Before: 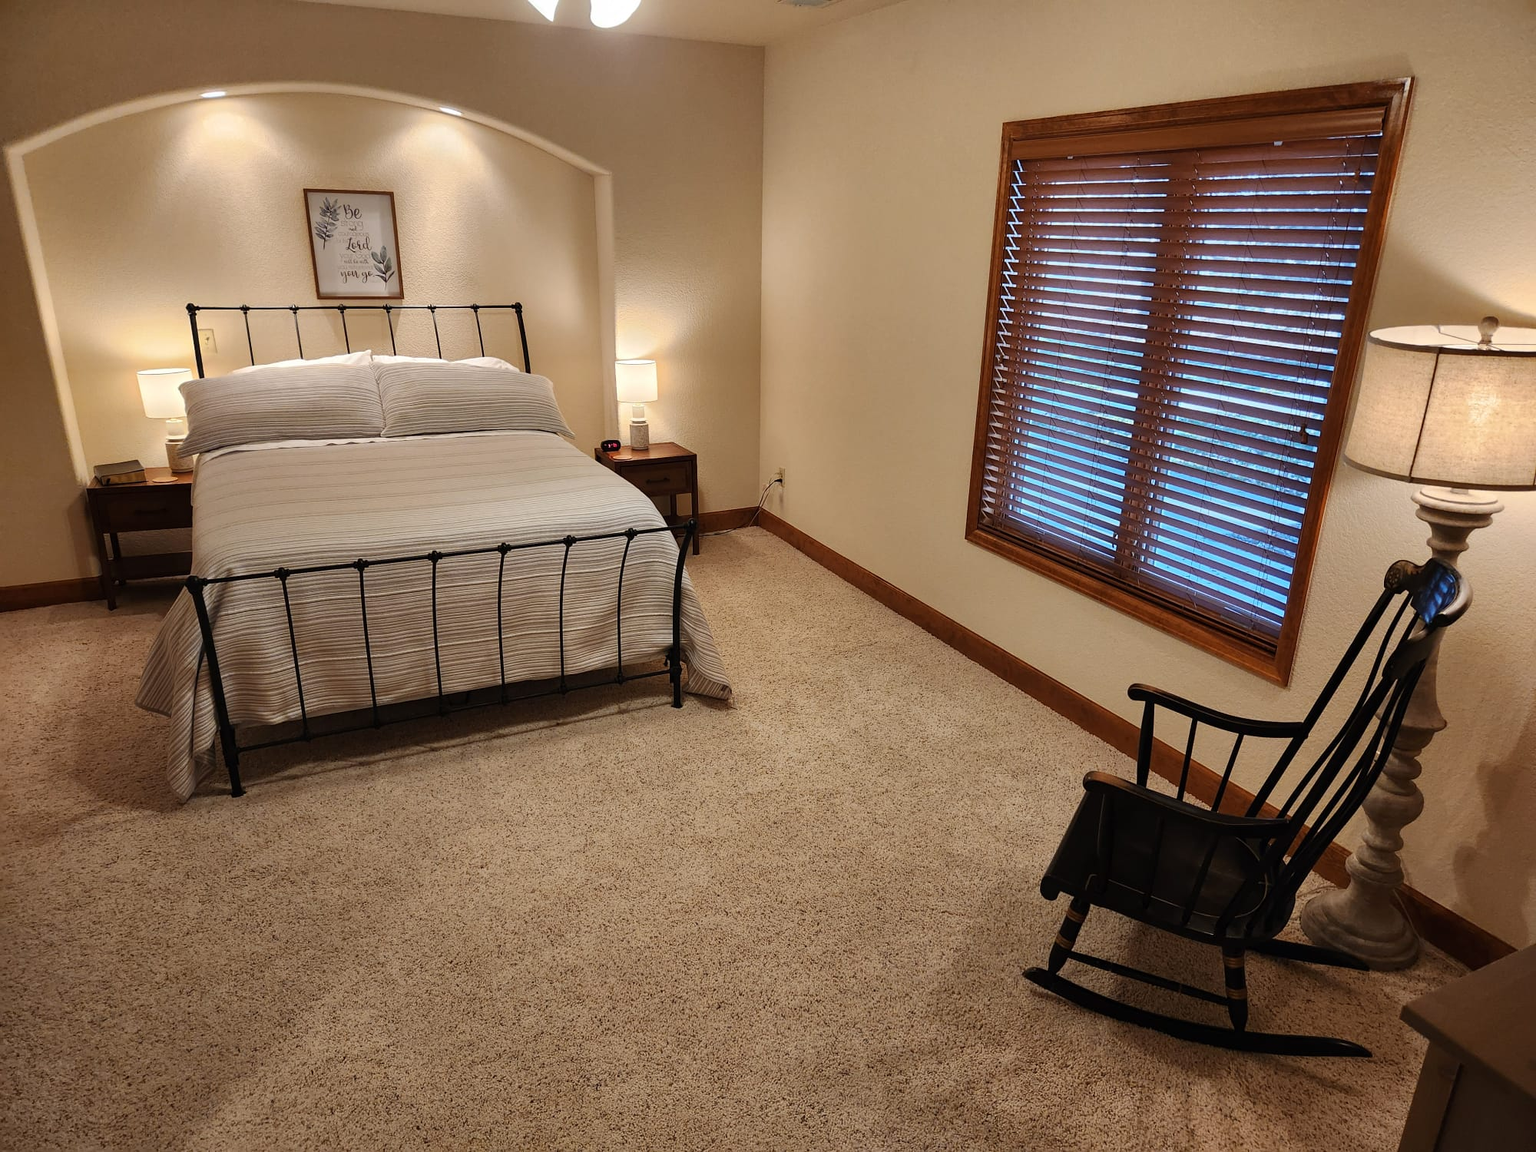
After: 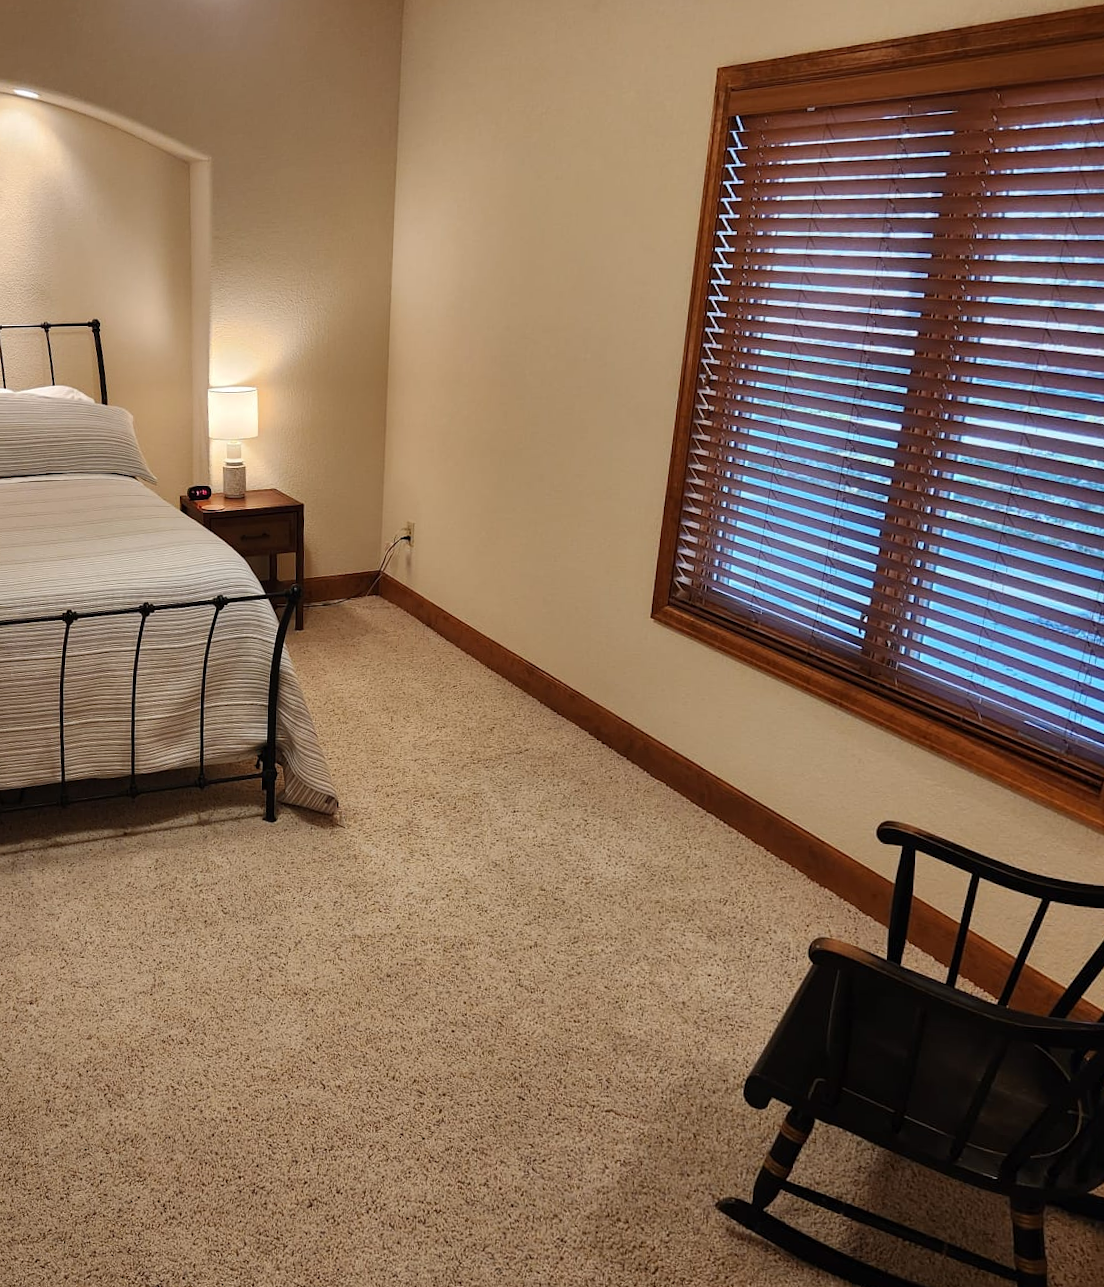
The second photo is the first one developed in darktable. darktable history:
crop and rotate: left 22.516%, right 21.234%
rotate and perspective: rotation 1.69°, lens shift (vertical) -0.023, lens shift (horizontal) -0.291, crop left 0.025, crop right 0.988, crop top 0.092, crop bottom 0.842
